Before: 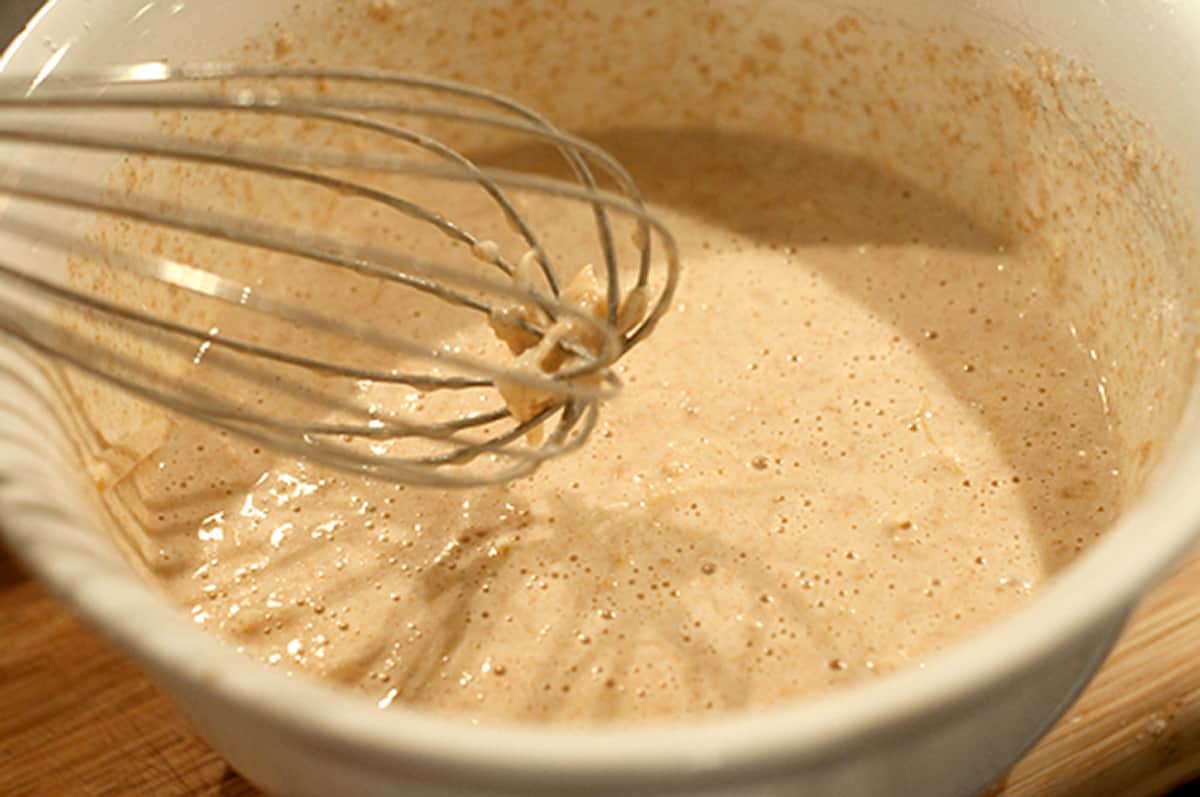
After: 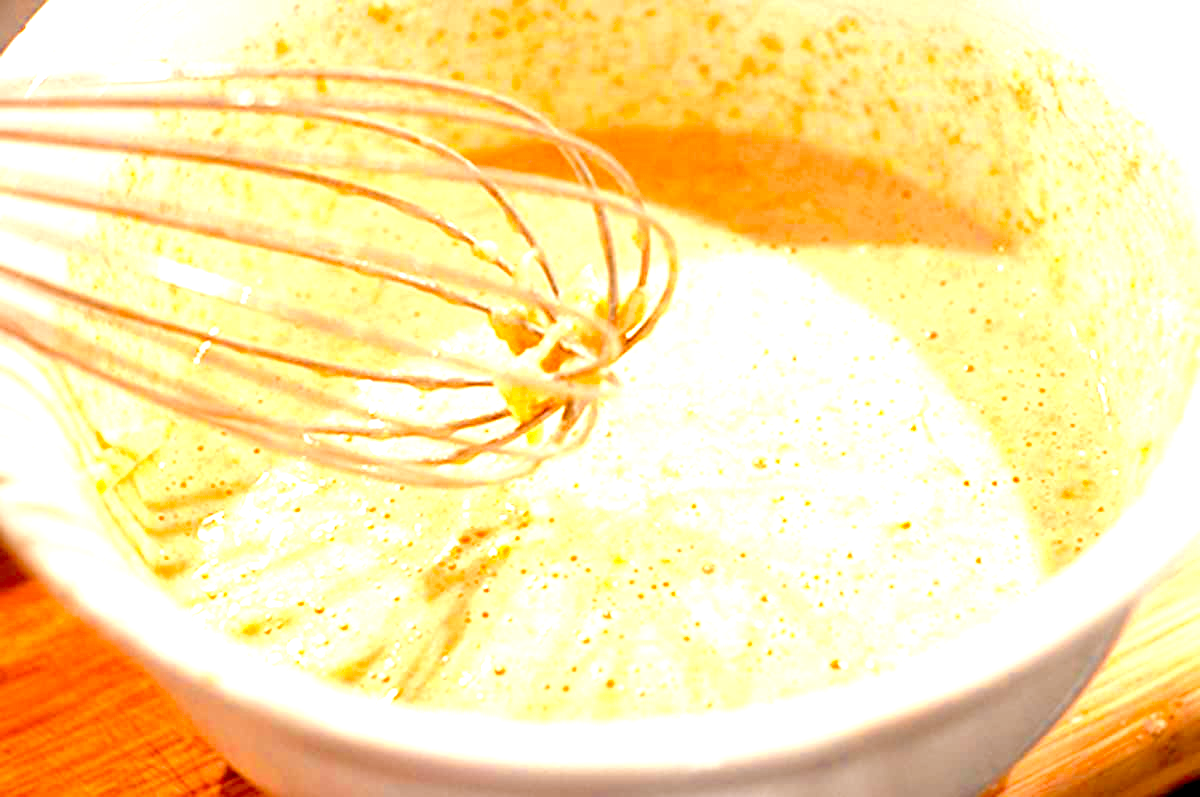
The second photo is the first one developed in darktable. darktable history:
levels: levels [0, 0.474, 0.947]
exposure: black level correction 0.001, exposure 0.5 EV, compensate highlight preservation false
color calibration: output R [1.422, -0.35, -0.252, 0], output G [-0.238, 1.259, -0.084, 0], output B [-0.081, -0.196, 1.58, 0], output brightness [0.49, 0.671, -0.57, 0], illuminant same as pipeline (D50), adaptation none (bypass), x 0.332, y 0.335, temperature 5023.61 K
